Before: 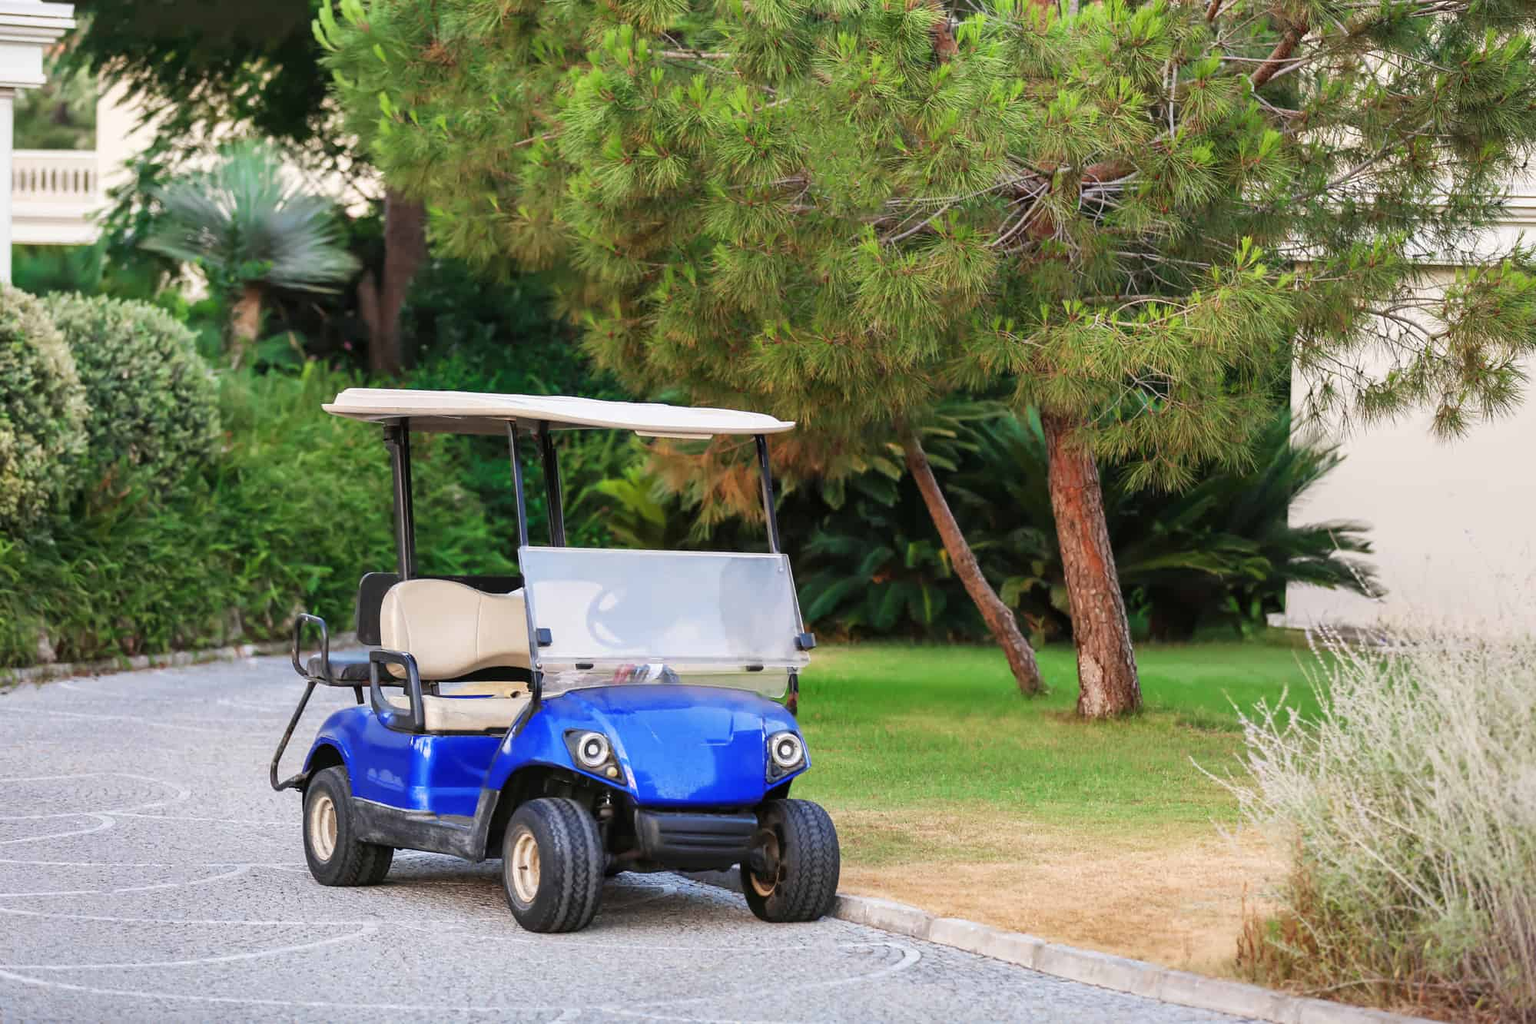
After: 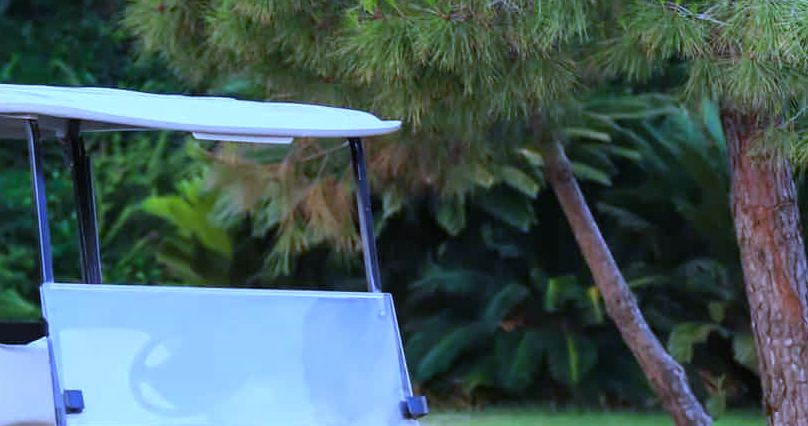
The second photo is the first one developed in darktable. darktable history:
crop: left 31.751%, top 32.172%, right 27.8%, bottom 35.83%
white balance: red 0.766, blue 1.537
